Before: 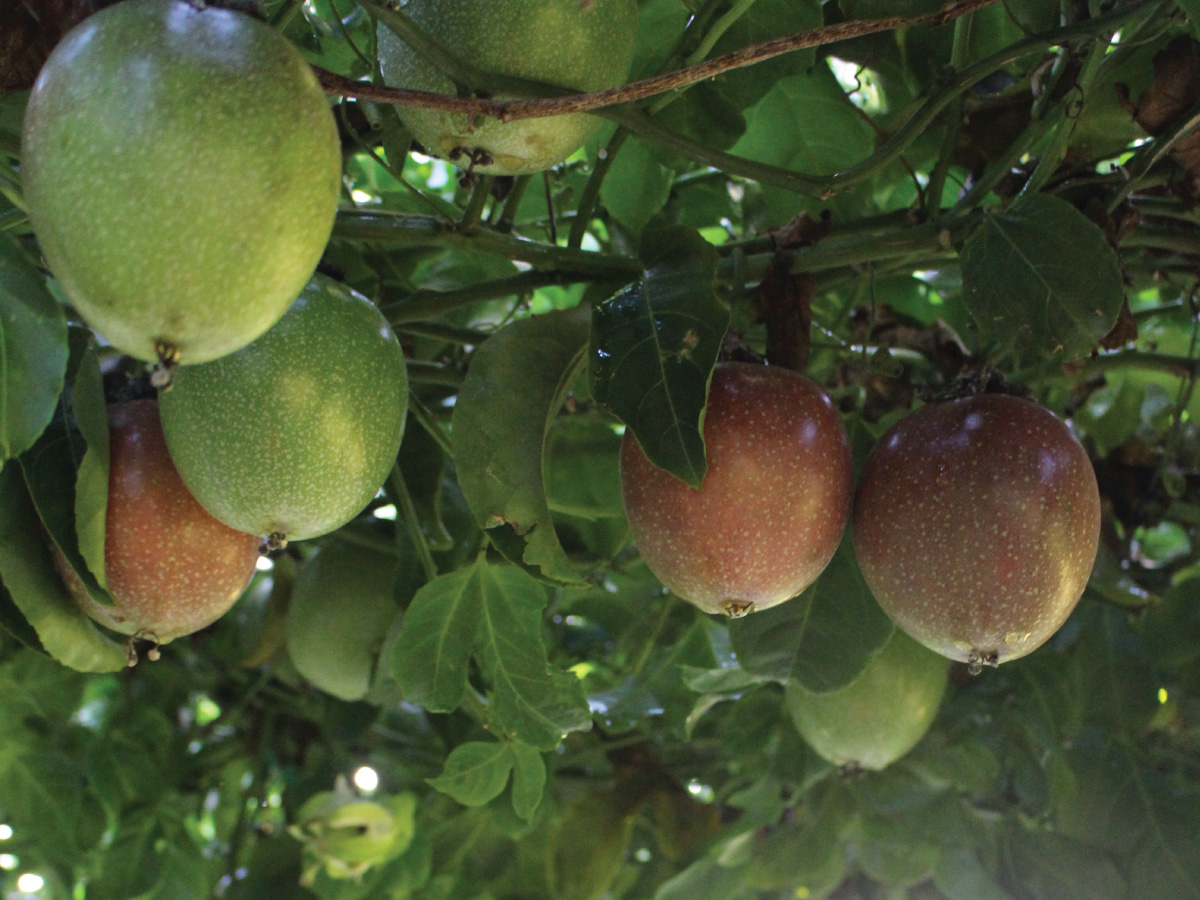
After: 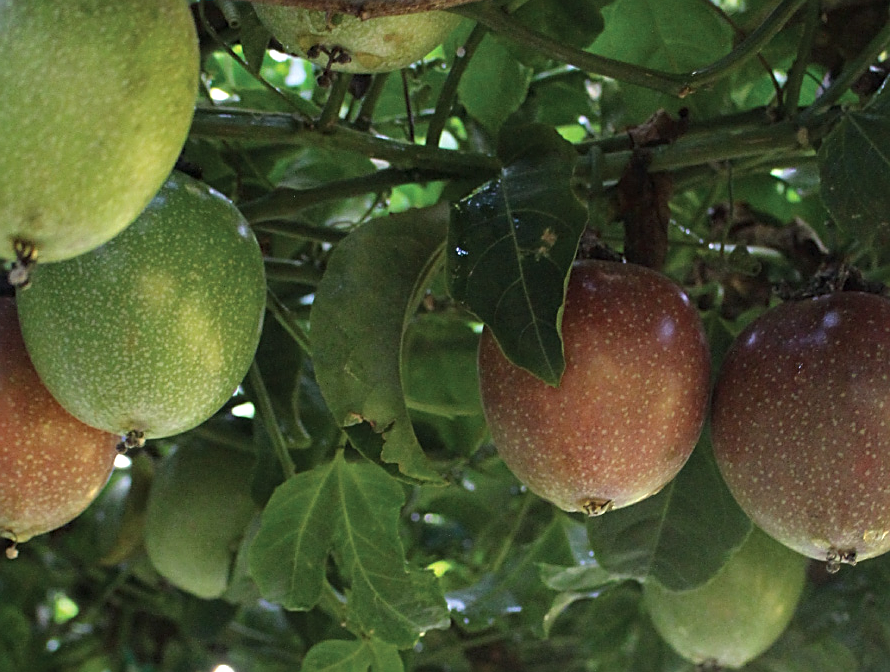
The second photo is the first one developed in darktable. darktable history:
sharpen: amount 0.599
local contrast: highlights 101%, shadows 100%, detail 119%, midtone range 0.2
crop and rotate: left 11.907%, top 11.429%, right 13.853%, bottom 13.888%
